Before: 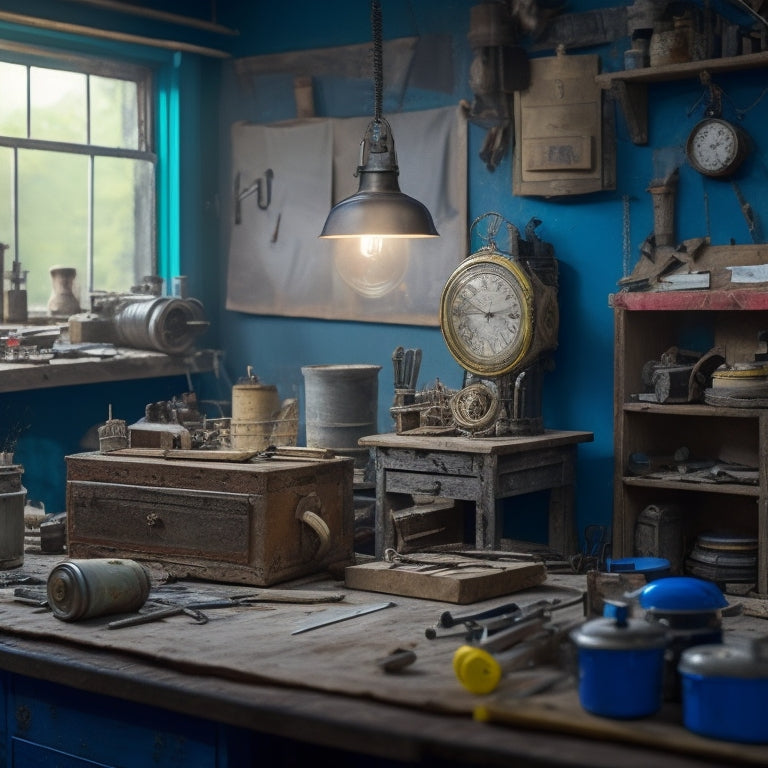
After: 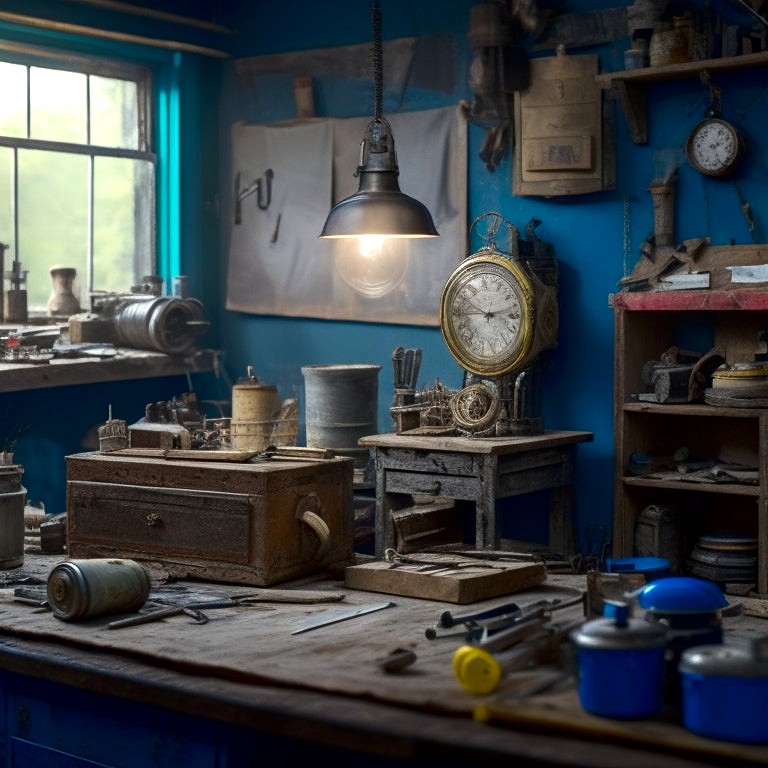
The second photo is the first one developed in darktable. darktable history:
contrast brightness saturation: contrast 0.068, brightness -0.129, saturation 0.046
color zones: curves: ch0 [(0, 0.5) (0.143, 0.5) (0.286, 0.5) (0.429, 0.5) (0.571, 0.5) (0.714, 0.476) (0.857, 0.5) (1, 0.5)]; ch2 [(0, 0.5) (0.143, 0.5) (0.286, 0.5) (0.429, 0.5) (0.571, 0.5) (0.714, 0.487) (0.857, 0.5) (1, 0.5)]
exposure: black level correction 0.003, exposure 0.389 EV, compensate highlight preservation false
